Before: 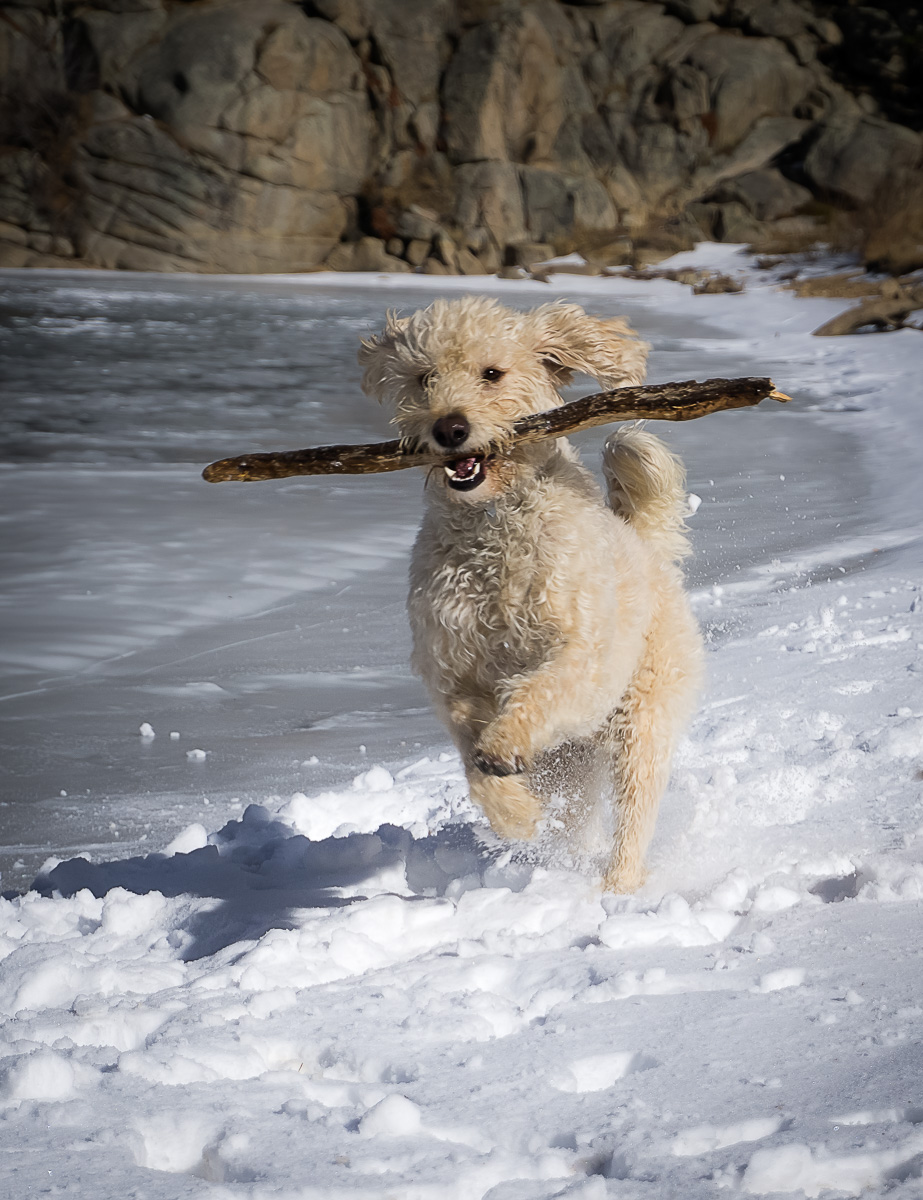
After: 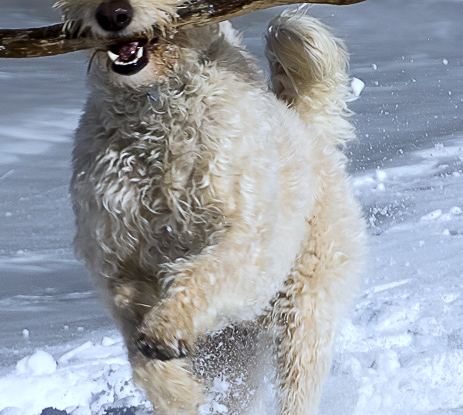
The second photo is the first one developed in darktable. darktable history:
crop: left 36.607%, top 34.735%, right 13.146%, bottom 30.611%
local contrast: mode bilateral grid, contrast 25, coarseness 60, detail 151%, midtone range 0.2
white balance: red 0.924, blue 1.095
